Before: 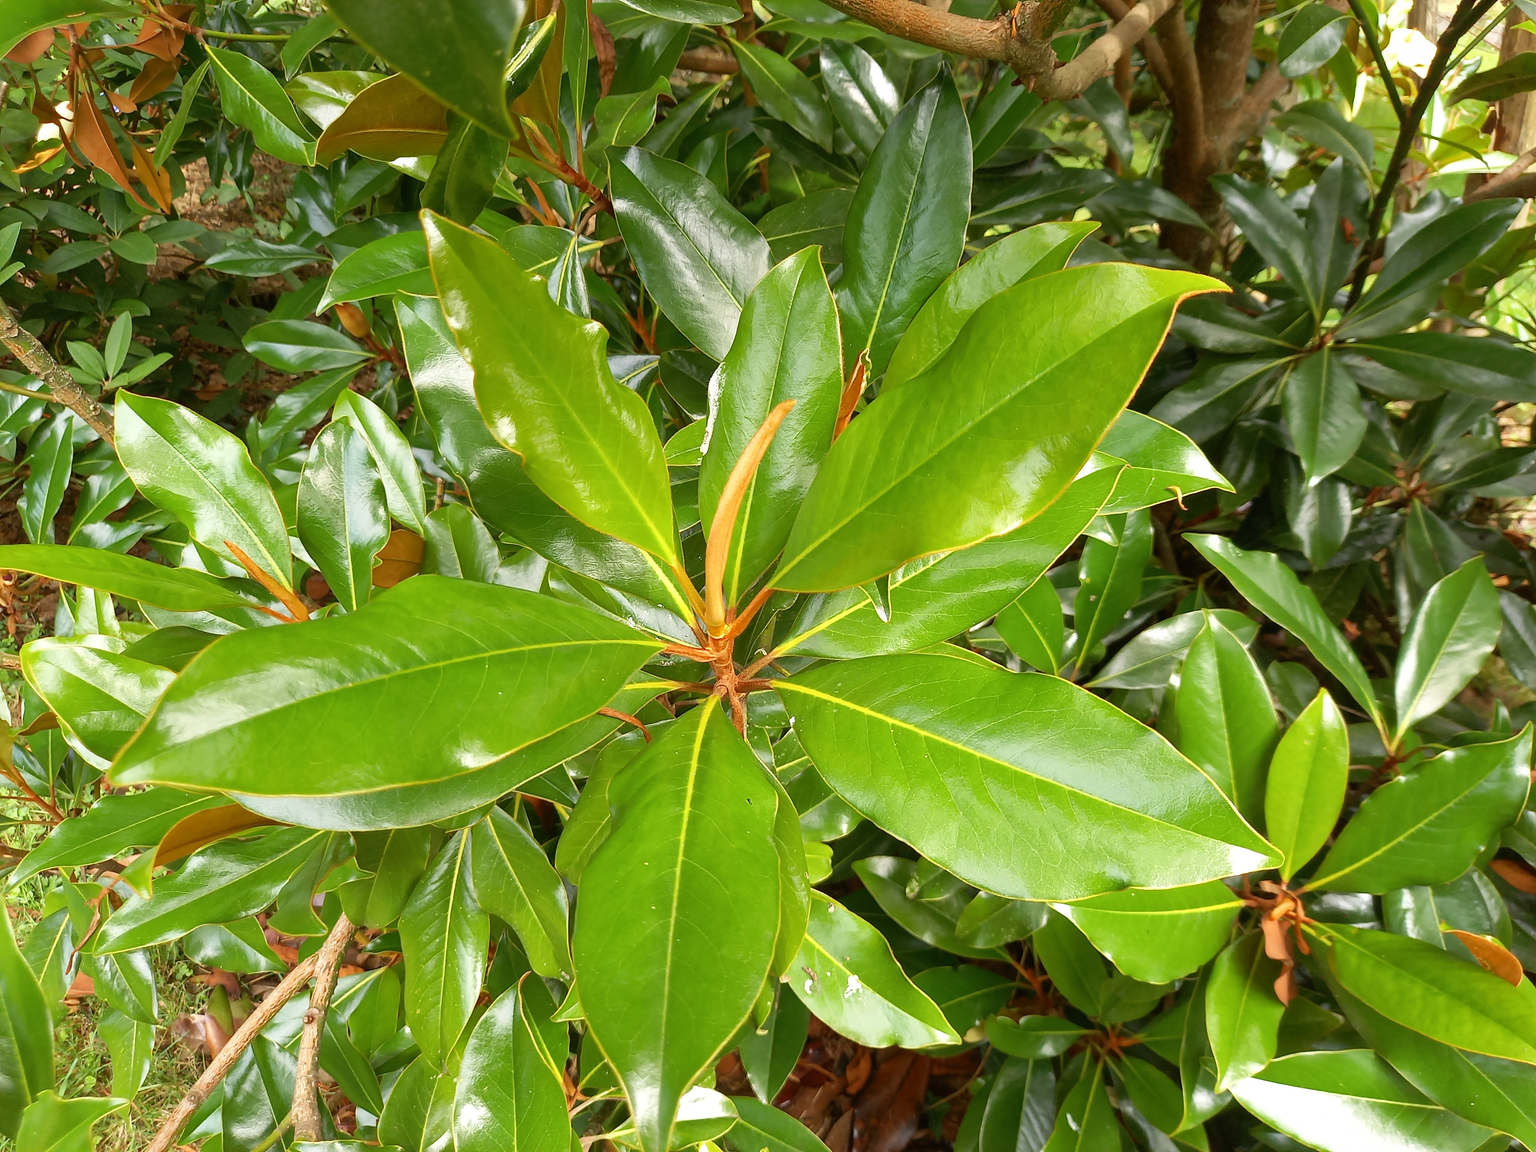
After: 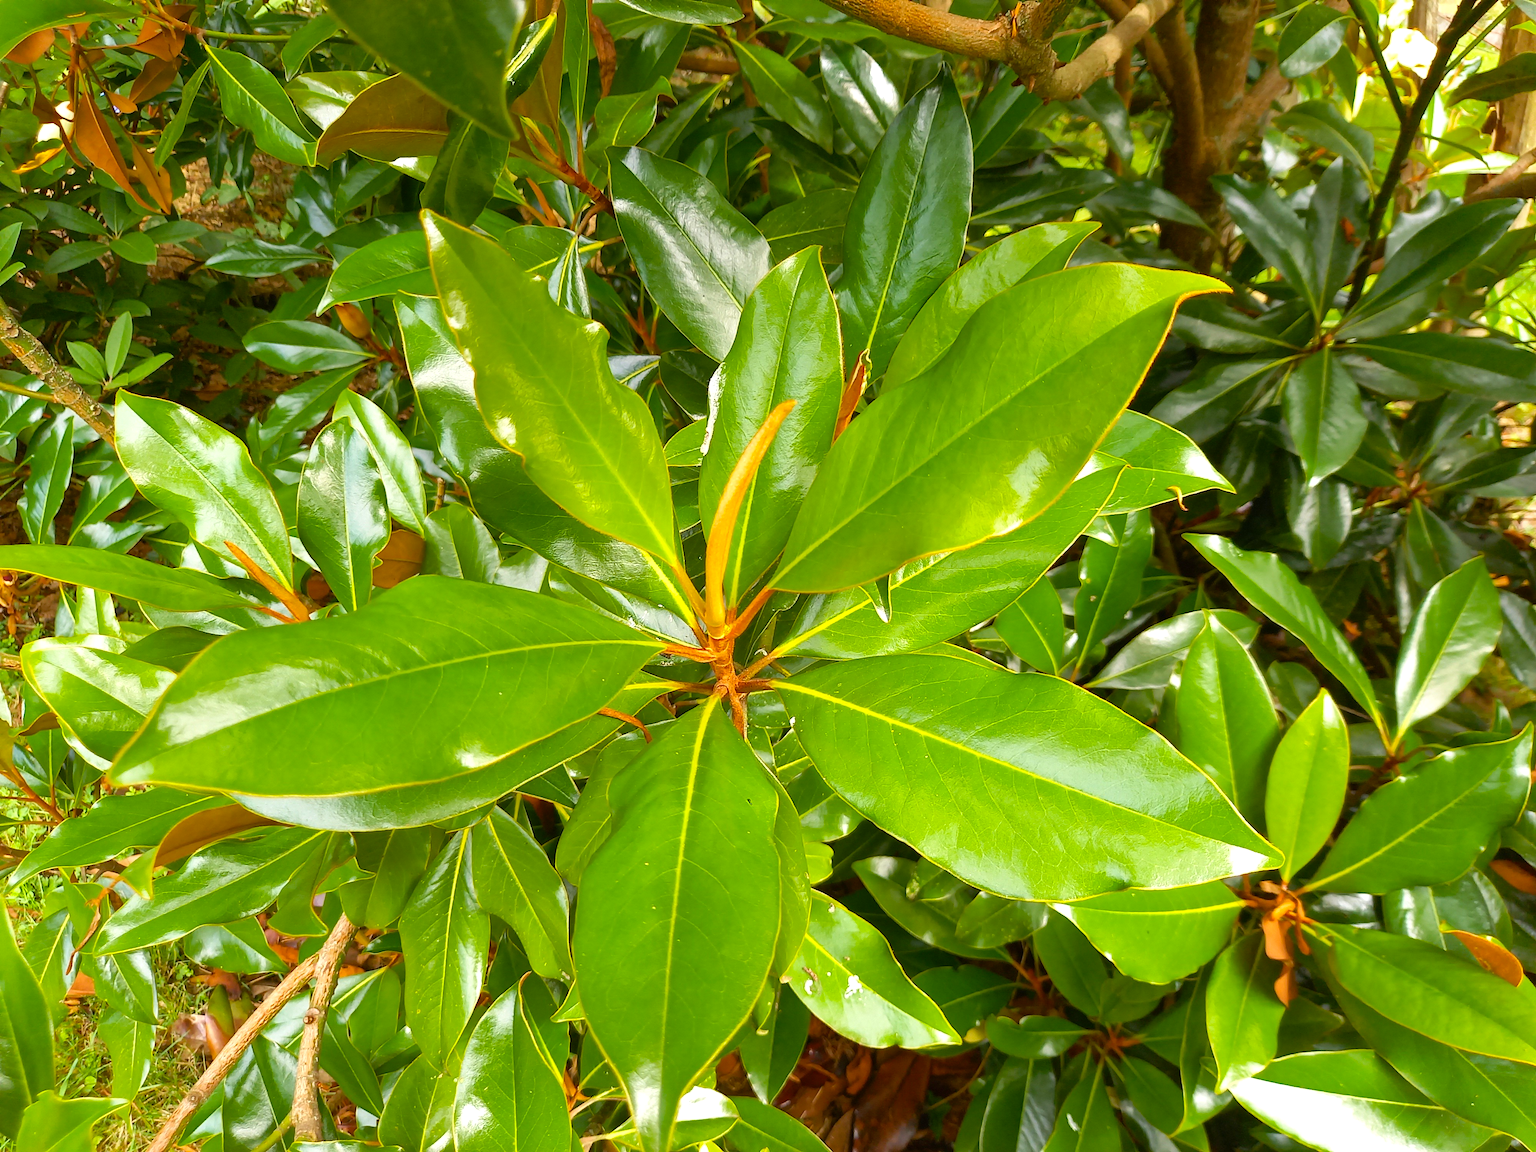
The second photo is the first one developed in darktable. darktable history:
exposure: exposure 0.127 EV, compensate highlight preservation false
color balance rgb: perceptual saturation grading › global saturation 25%, global vibrance 20%
